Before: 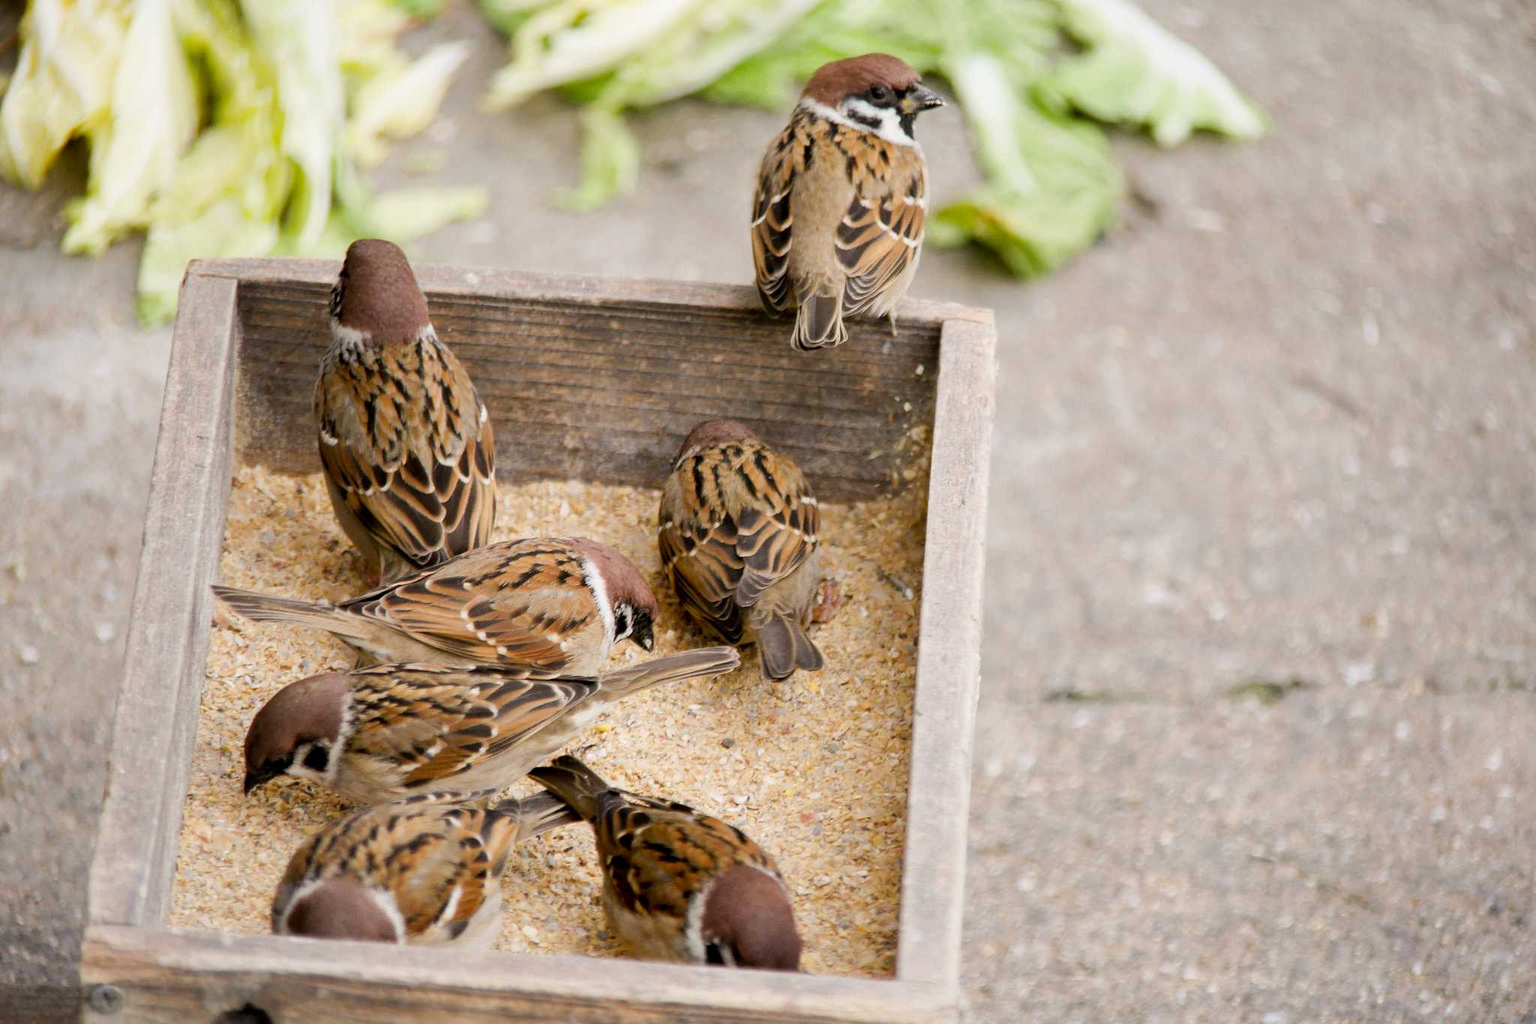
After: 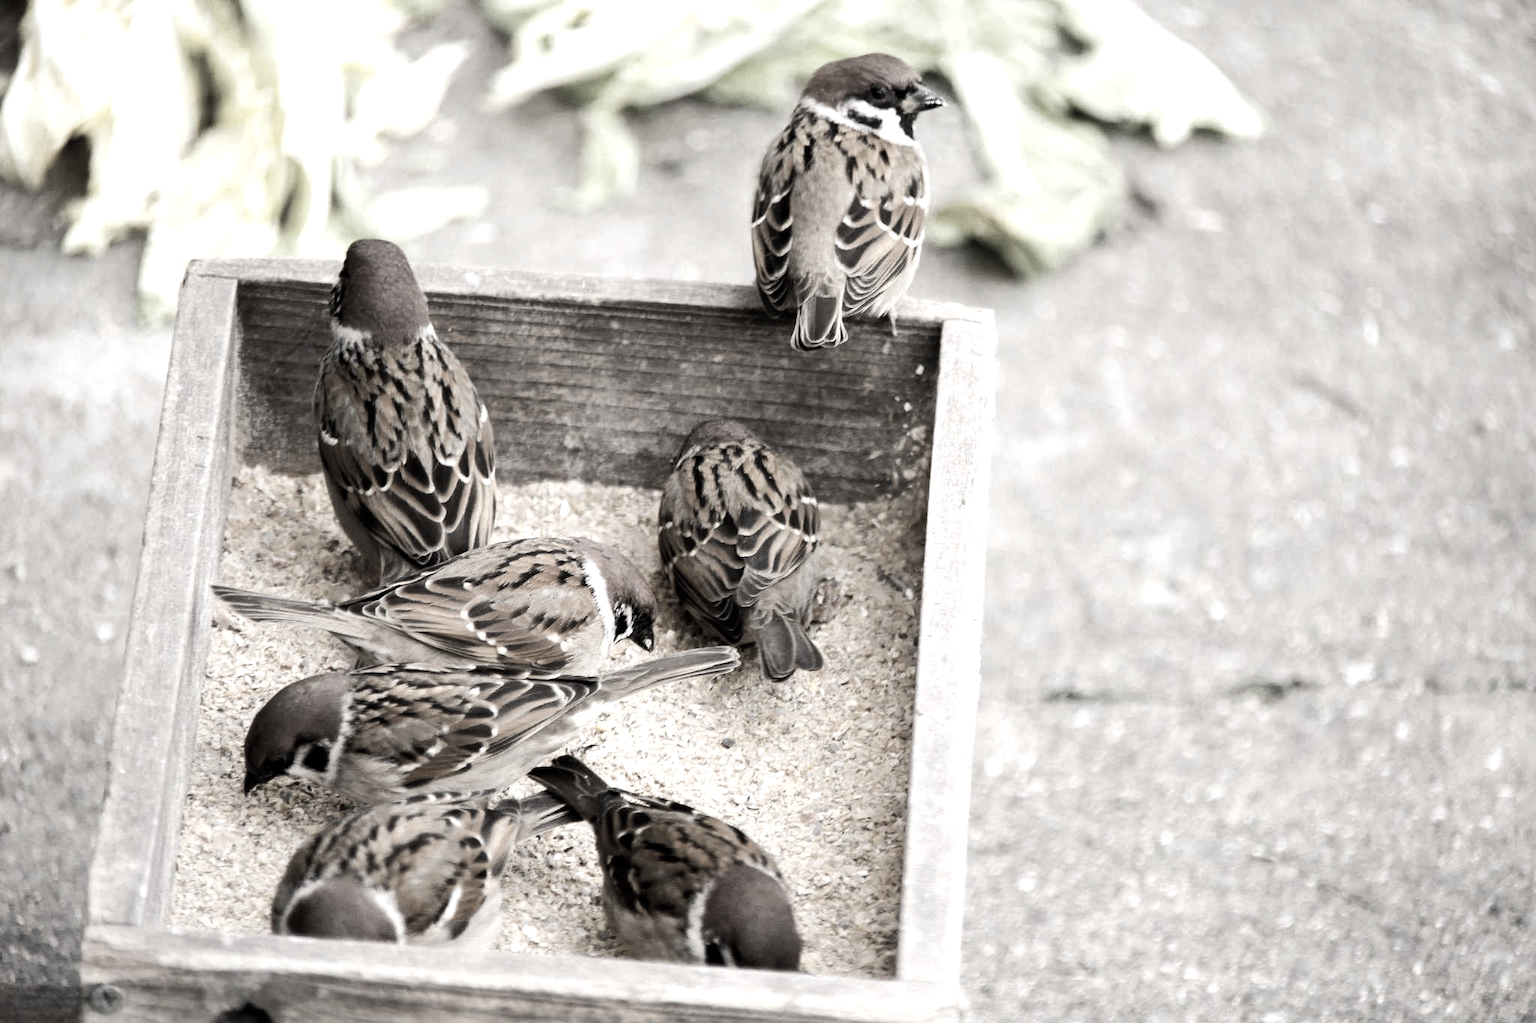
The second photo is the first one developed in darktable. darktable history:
tone equalizer: -8 EV -0.75 EV, -7 EV -0.7 EV, -6 EV -0.6 EV, -5 EV -0.4 EV, -3 EV 0.4 EV, -2 EV 0.6 EV, -1 EV 0.7 EV, +0 EV 0.75 EV, edges refinement/feathering 500, mask exposure compensation -1.57 EV, preserve details no
color correction: saturation 0.2
